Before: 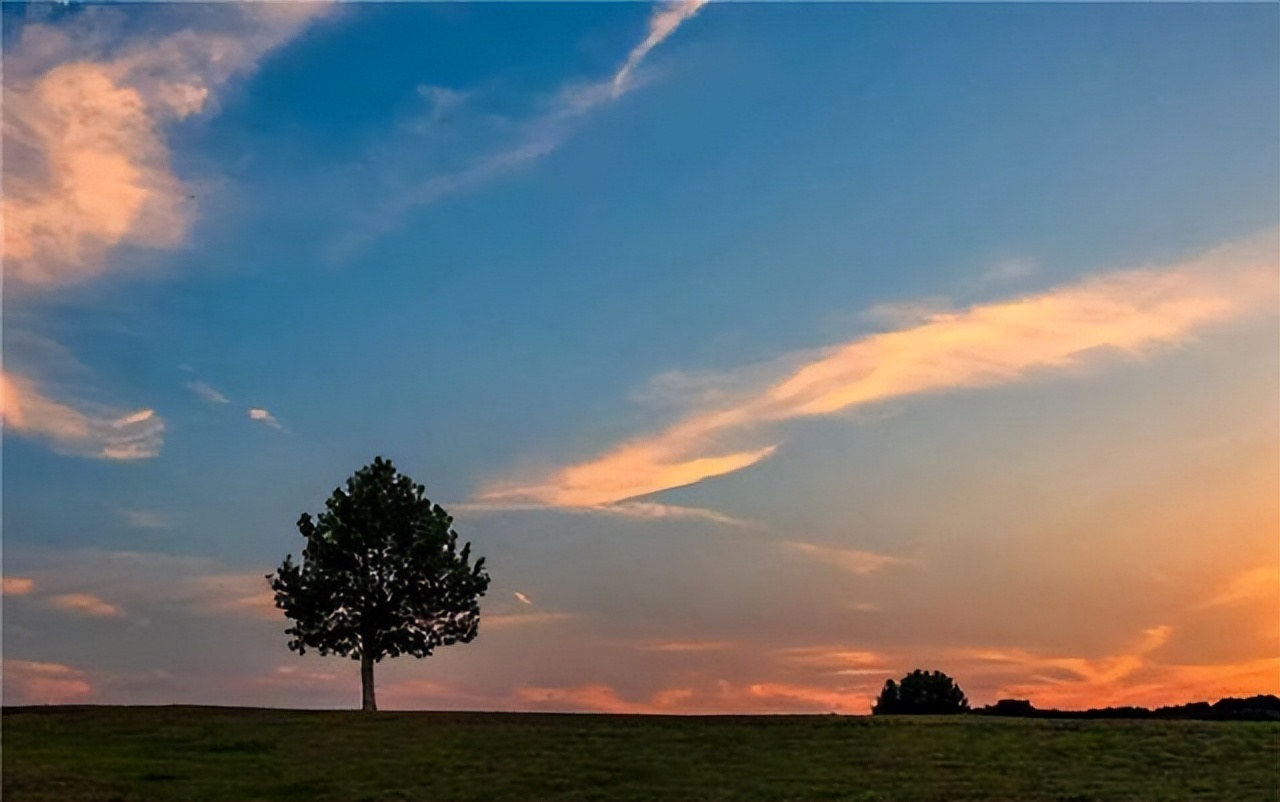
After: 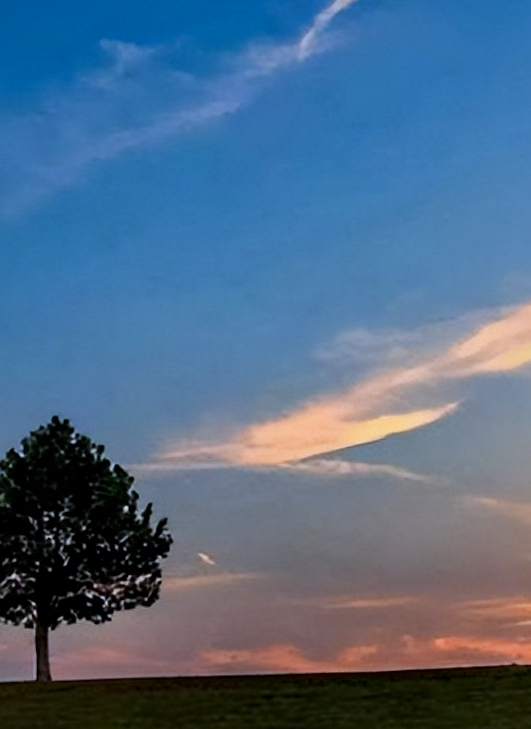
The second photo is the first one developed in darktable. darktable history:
crop: left 28.583%, right 29.231%
white balance: red 0.926, green 1.003, blue 1.133
local contrast: mode bilateral grid, contrast 20, coarseness 50, detail 148%, midtone range 0.2
shadows and highlights: shadows -20, white point adjustment -2, highlights -35
rotate and perspective: rotation -0.013°, lens shift (vertical) -0.027, lens shift (horizontal) 0.178, crop left 0.016, crop right 0.989, crop top 0.082, crop bottom 0.918
